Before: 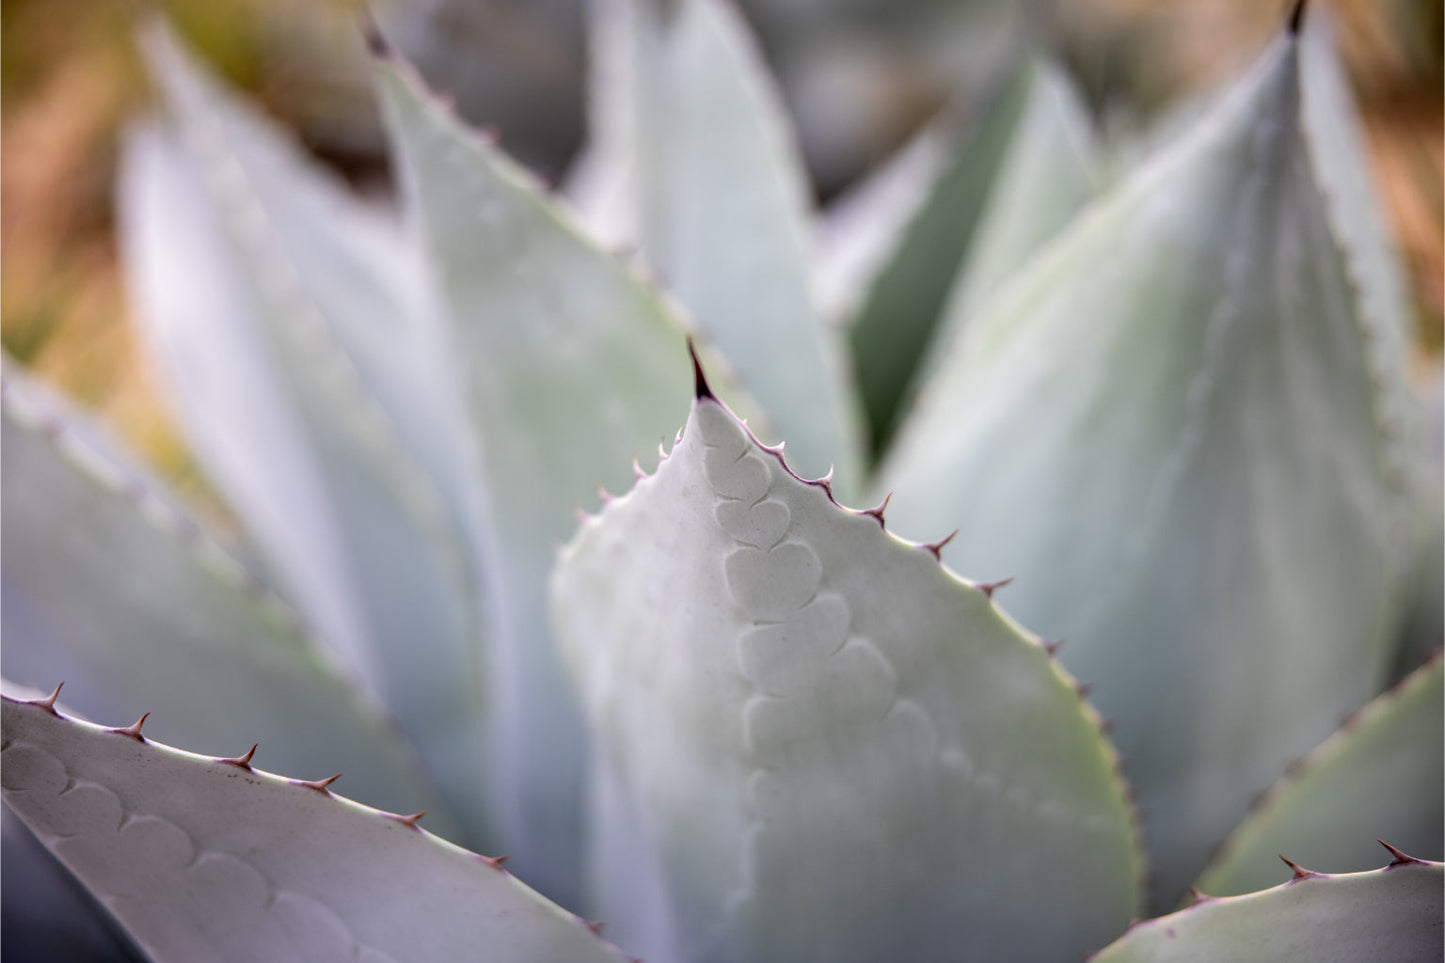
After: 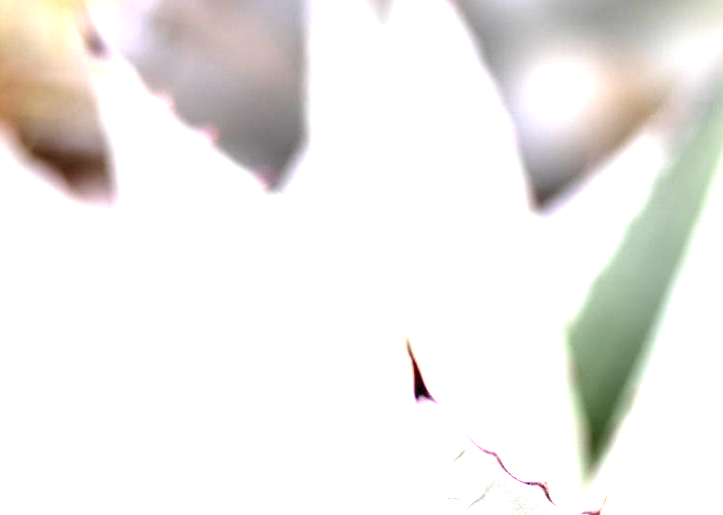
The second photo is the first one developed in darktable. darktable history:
exposure: exposure 2 EV, compensate exposure bias true, compensate highlight preservation false
tone equalizer: on, module defaults
crop: left 19.556%, right 30.401%, bottom 46.458%
